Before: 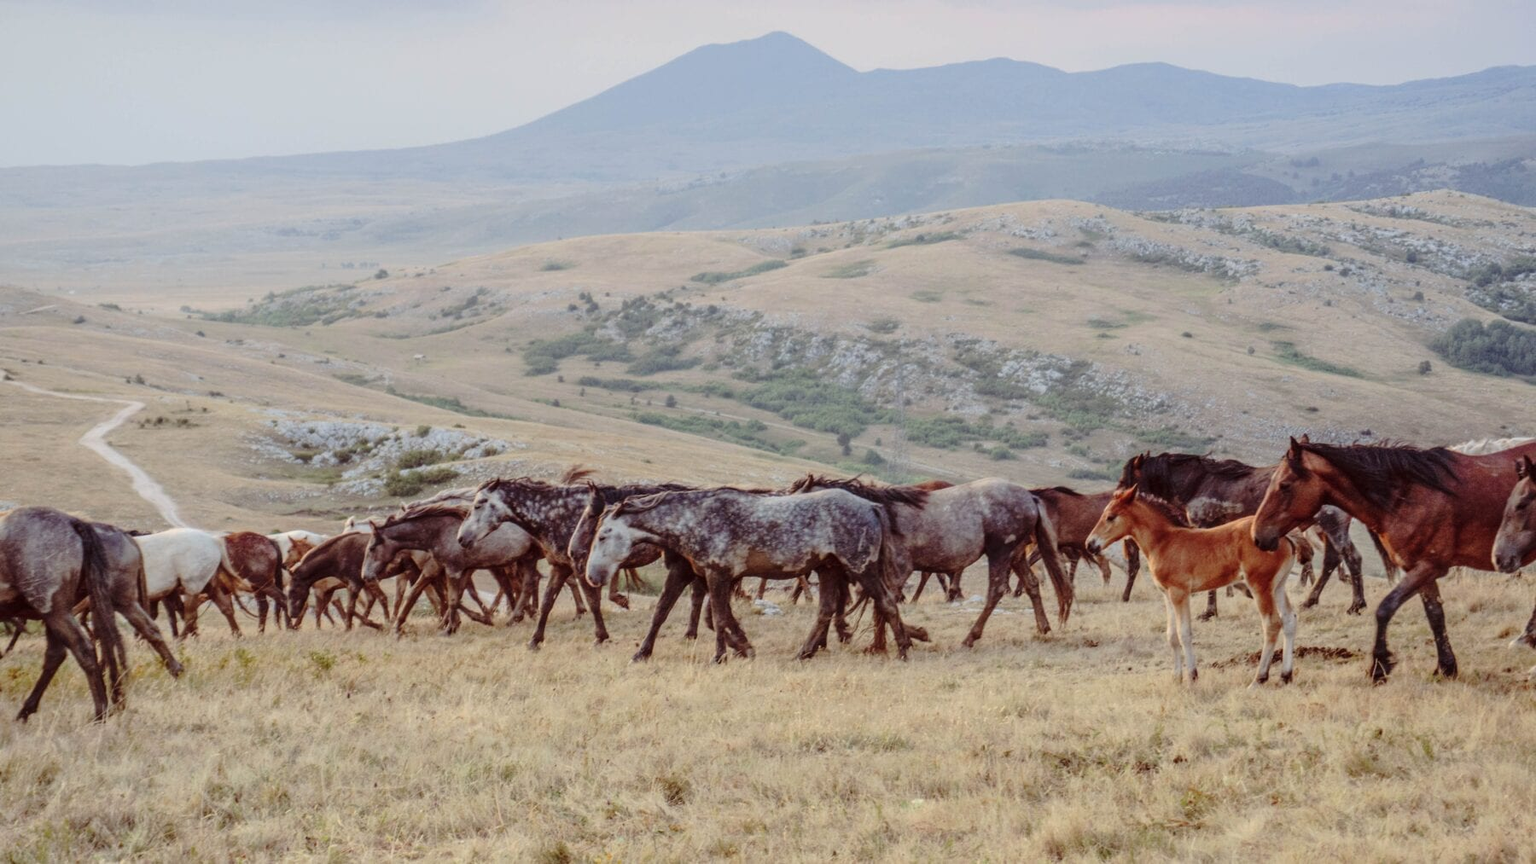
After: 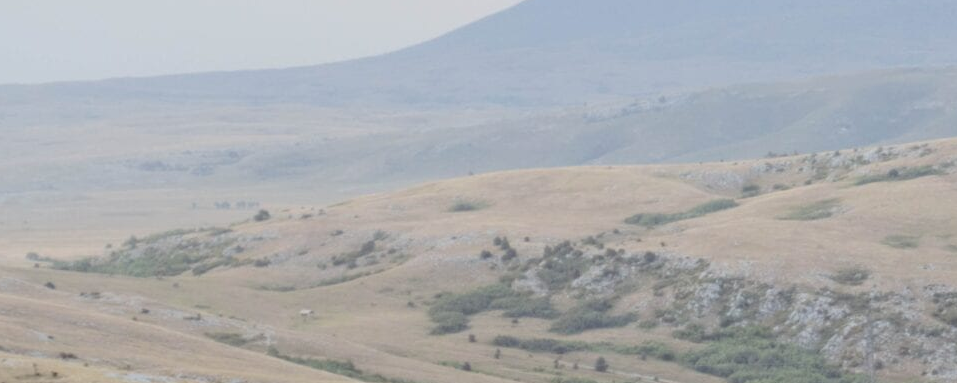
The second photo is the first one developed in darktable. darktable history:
crop: left 10.295%, top 10.511%, right 36.521%, bottom 51.659%
